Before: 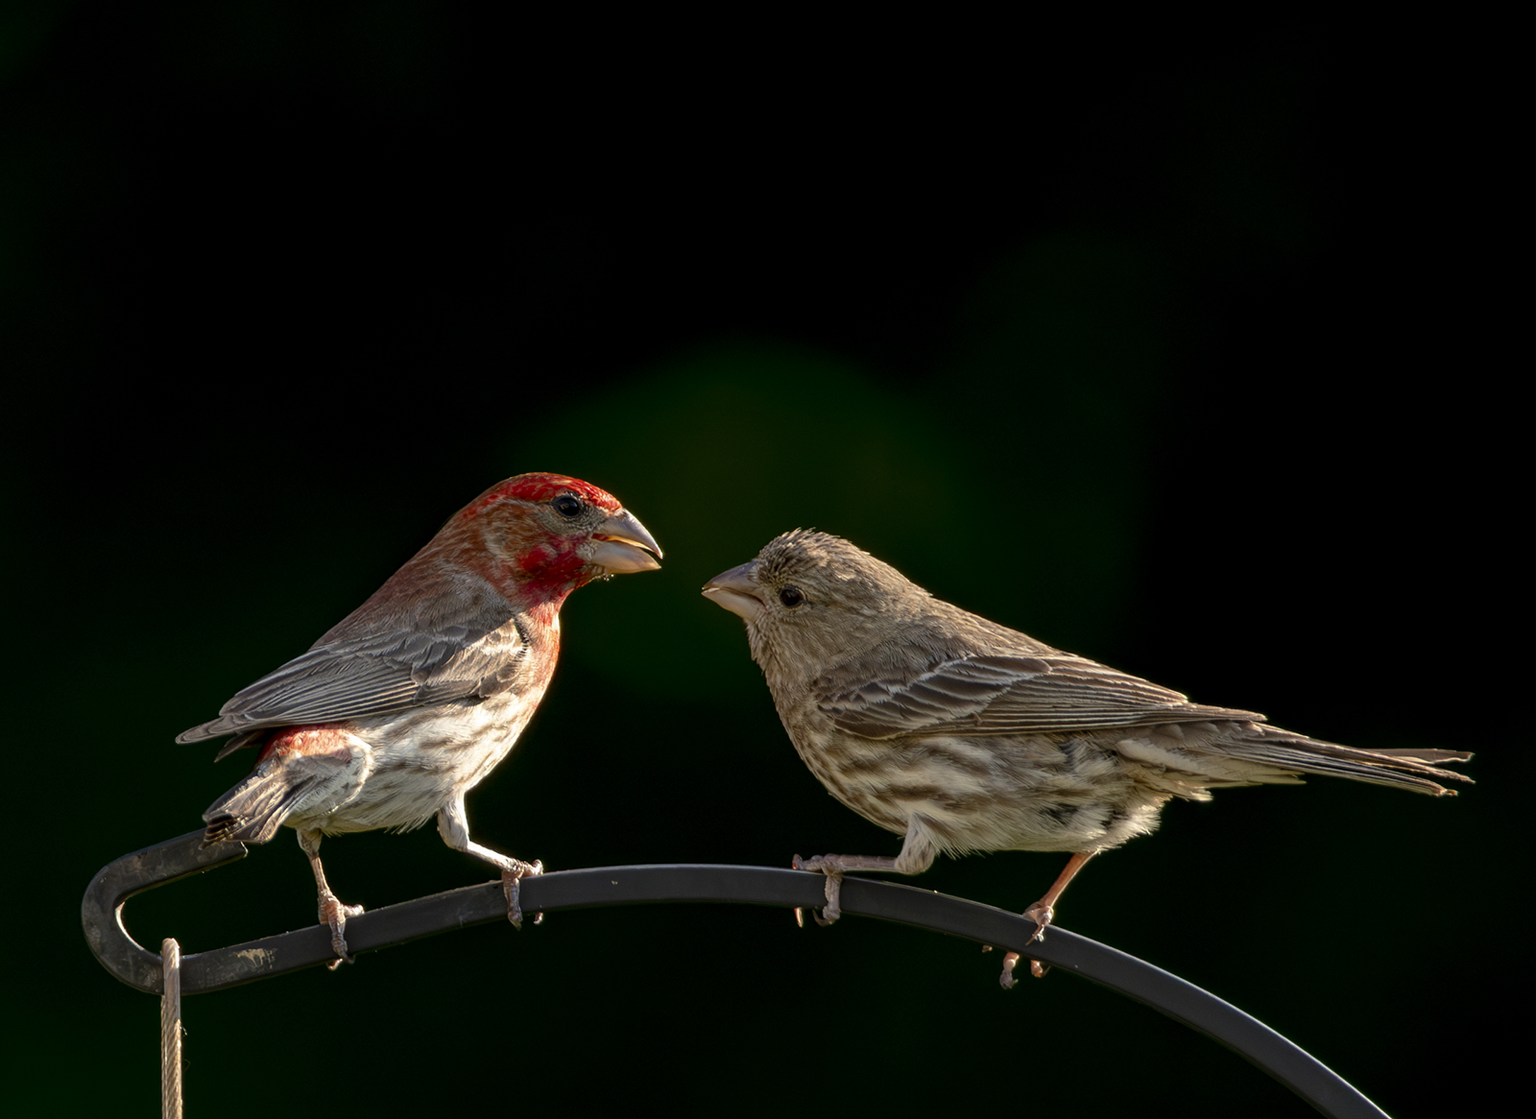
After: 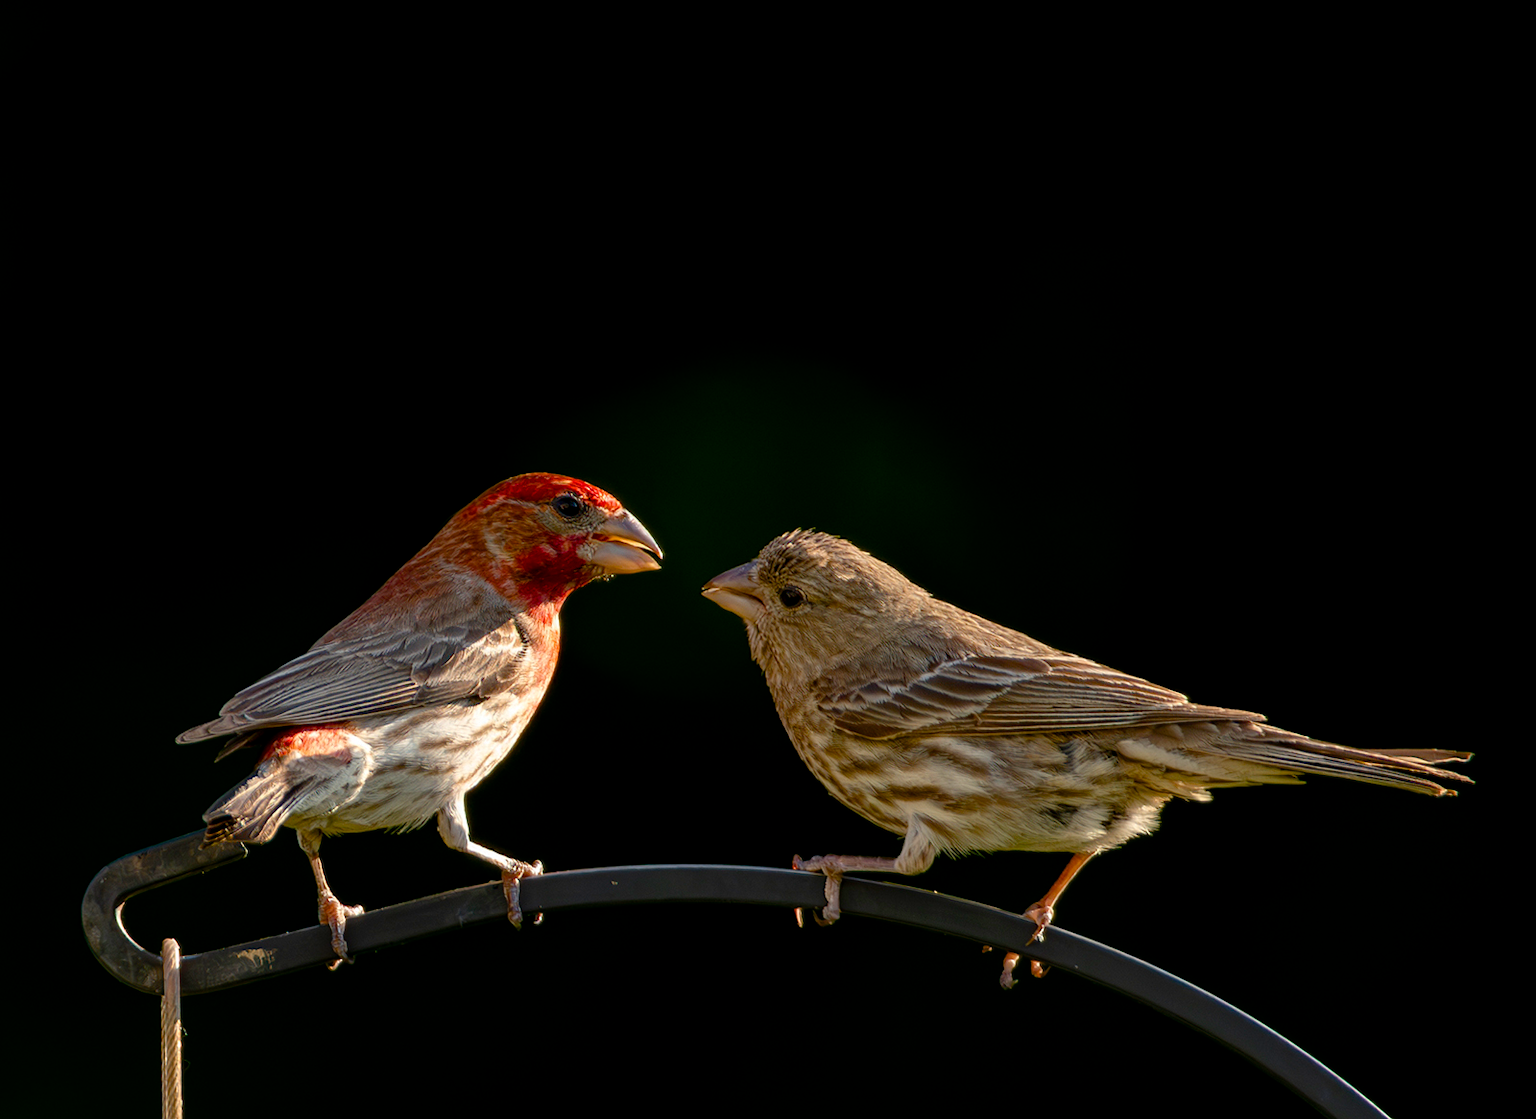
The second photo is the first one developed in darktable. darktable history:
color balance rgb: perceptual saturation grading › global saturation 34.611%, perceptual saturation grading › highlights -29.897%, perceptual saturation grading › shadows 35.891%
